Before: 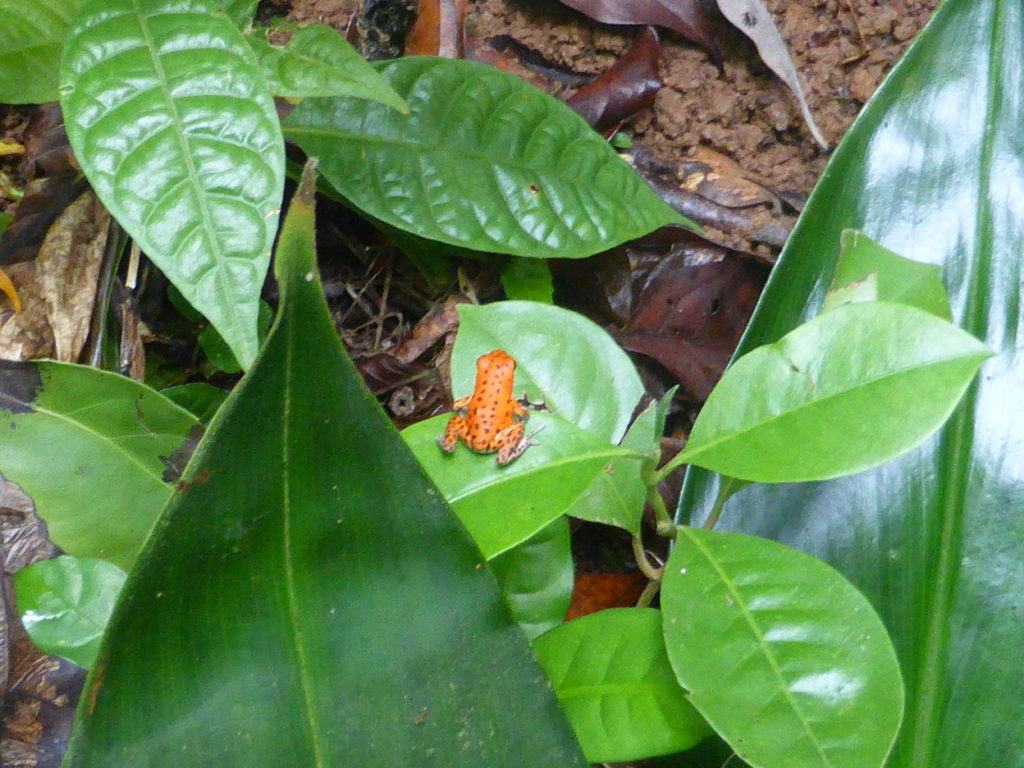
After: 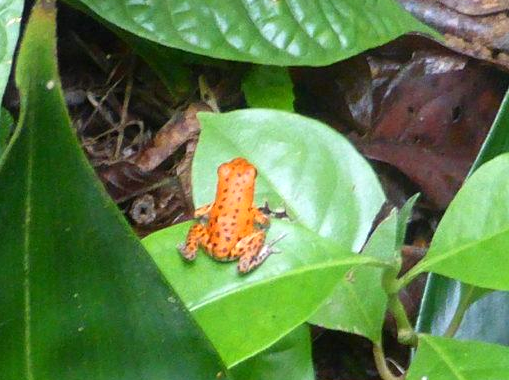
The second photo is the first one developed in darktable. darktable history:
exposure: exposure 0.22 EV, compensate highlight preservation false
crop: left 25.376%, top 25%, right 24.883%, bottom 25.432%
